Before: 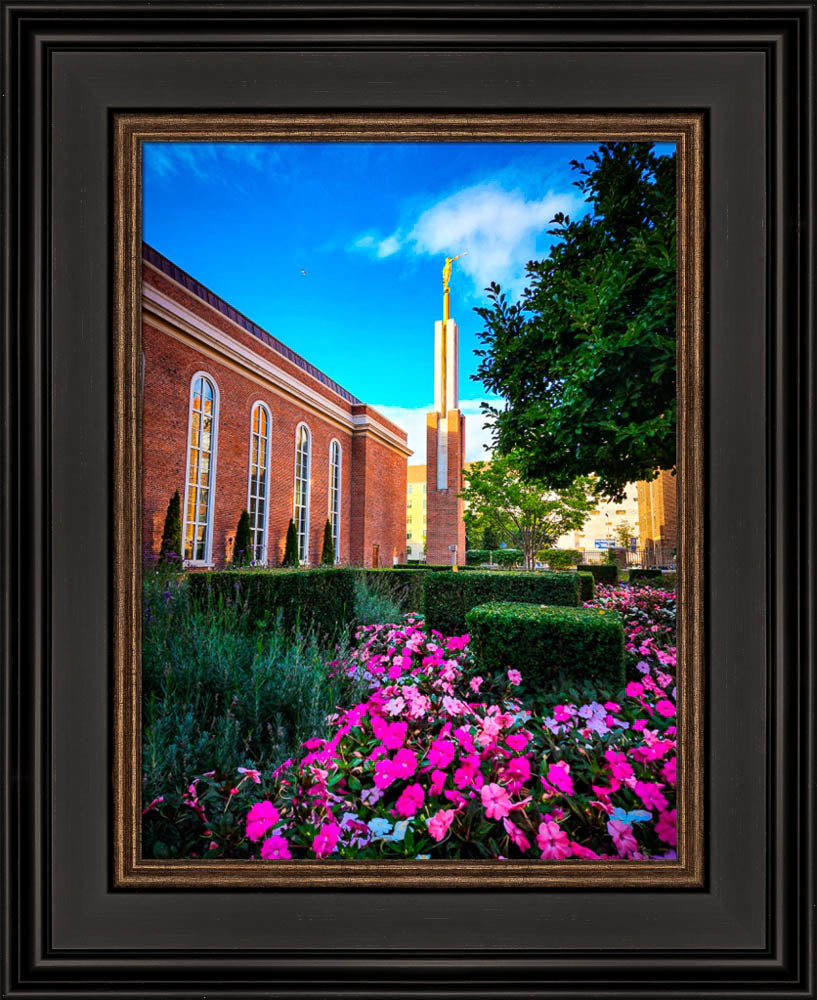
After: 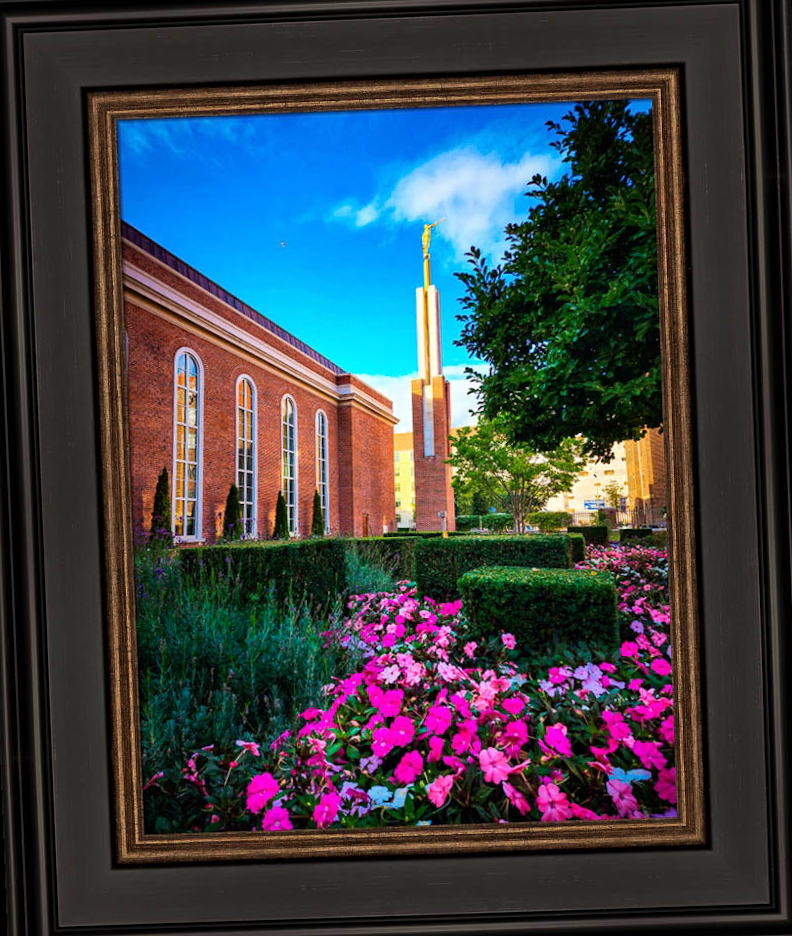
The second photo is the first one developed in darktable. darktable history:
velvia: on, module defaults
rotate and perspective: rotation -2.12°, lens shift (vertical) 0.009, lens shift (horizontal) -0.008, automatic cropping original format, crop left 0.036, crop right 0.964, crop top 0.05, crop bottom 0.959
